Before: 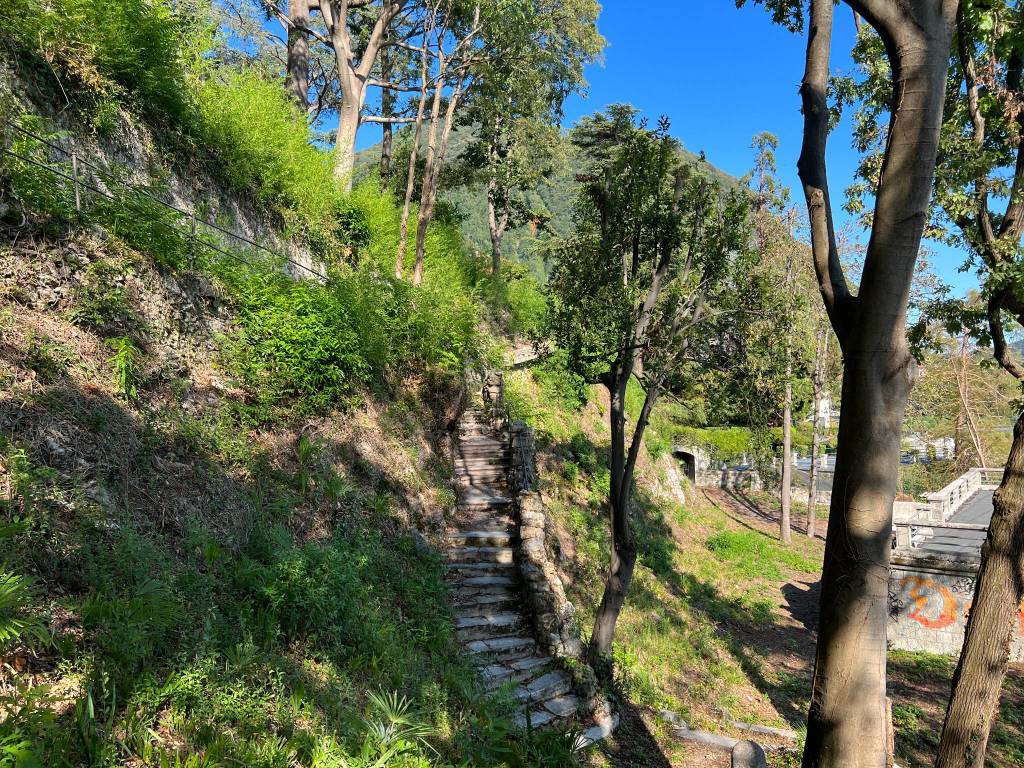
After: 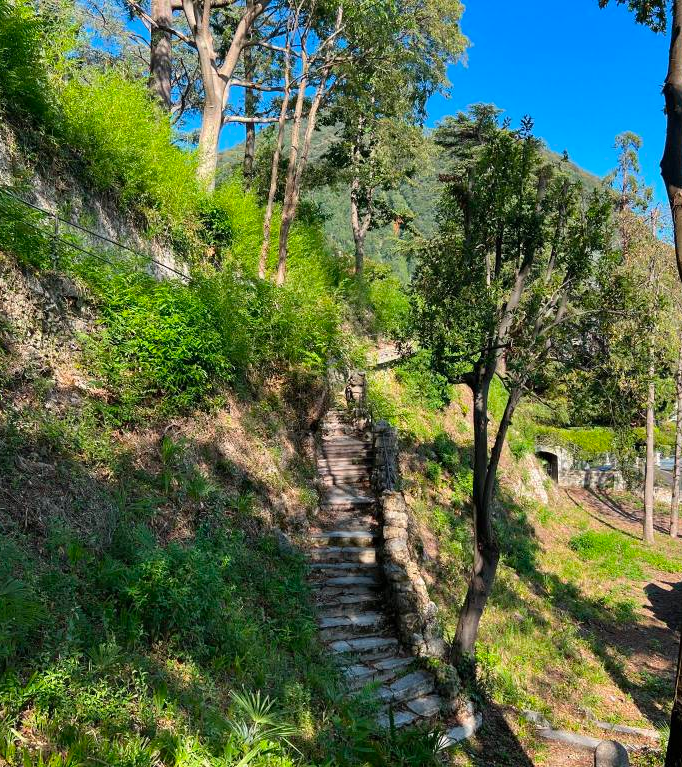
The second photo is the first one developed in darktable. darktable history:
crop and rotate: left 13.407%, right 19.897%
